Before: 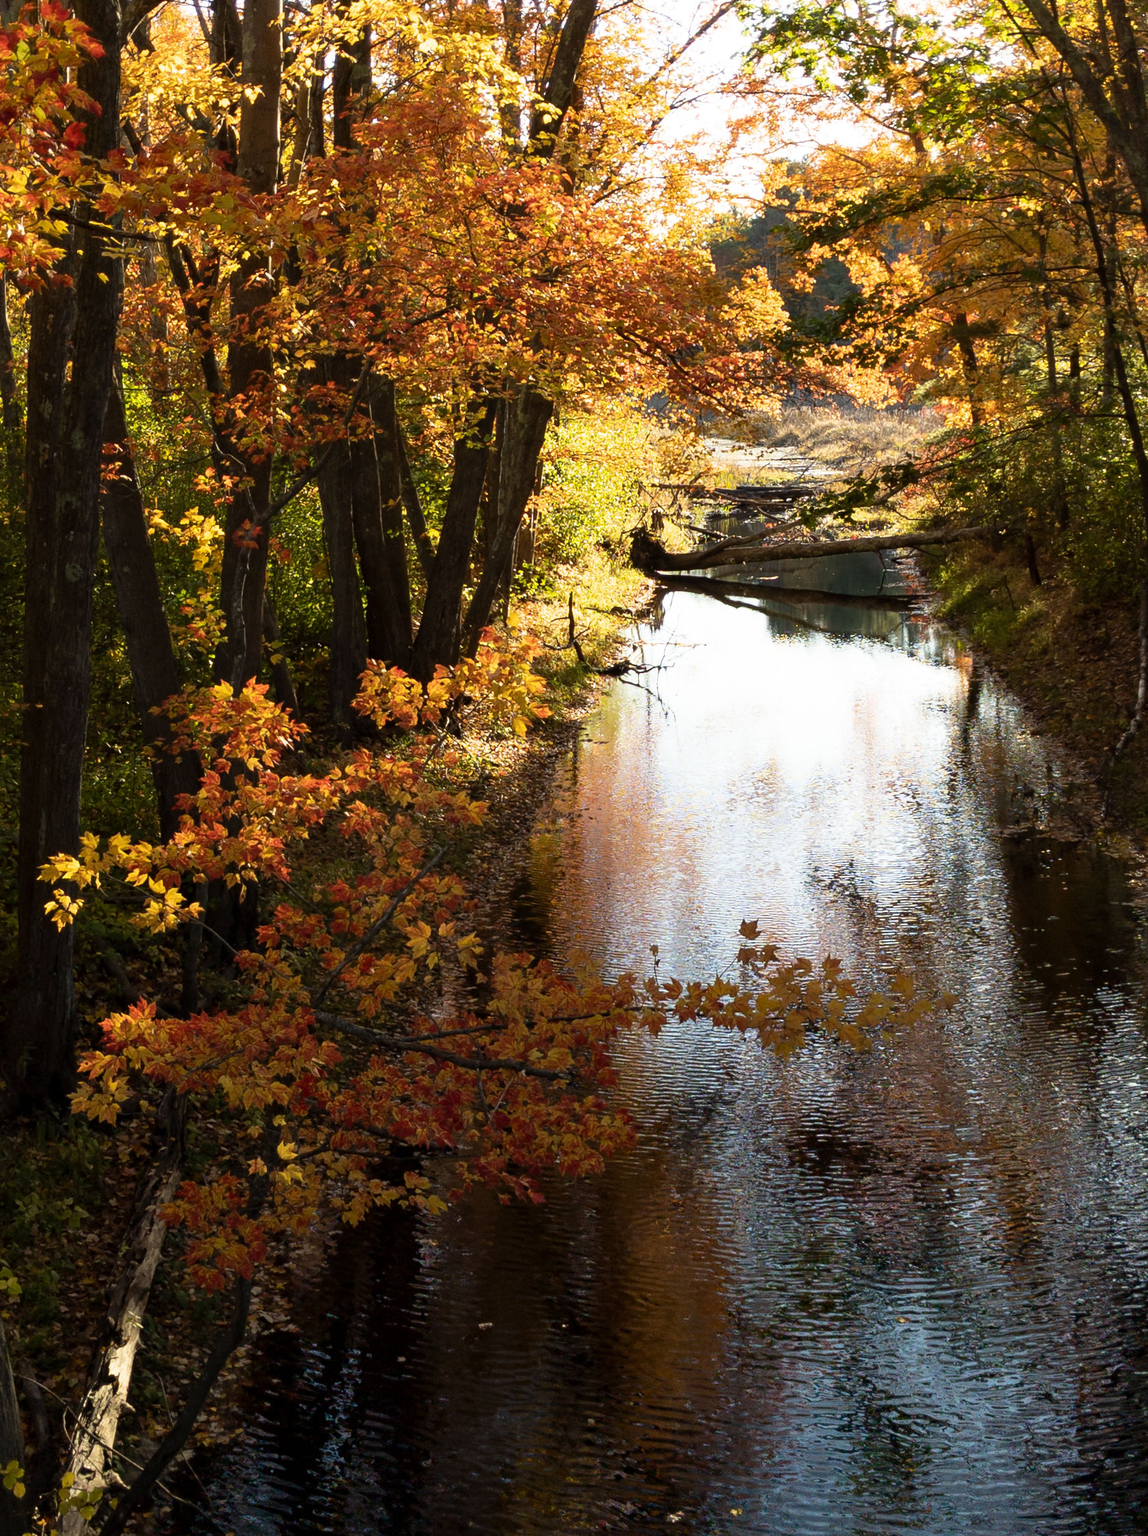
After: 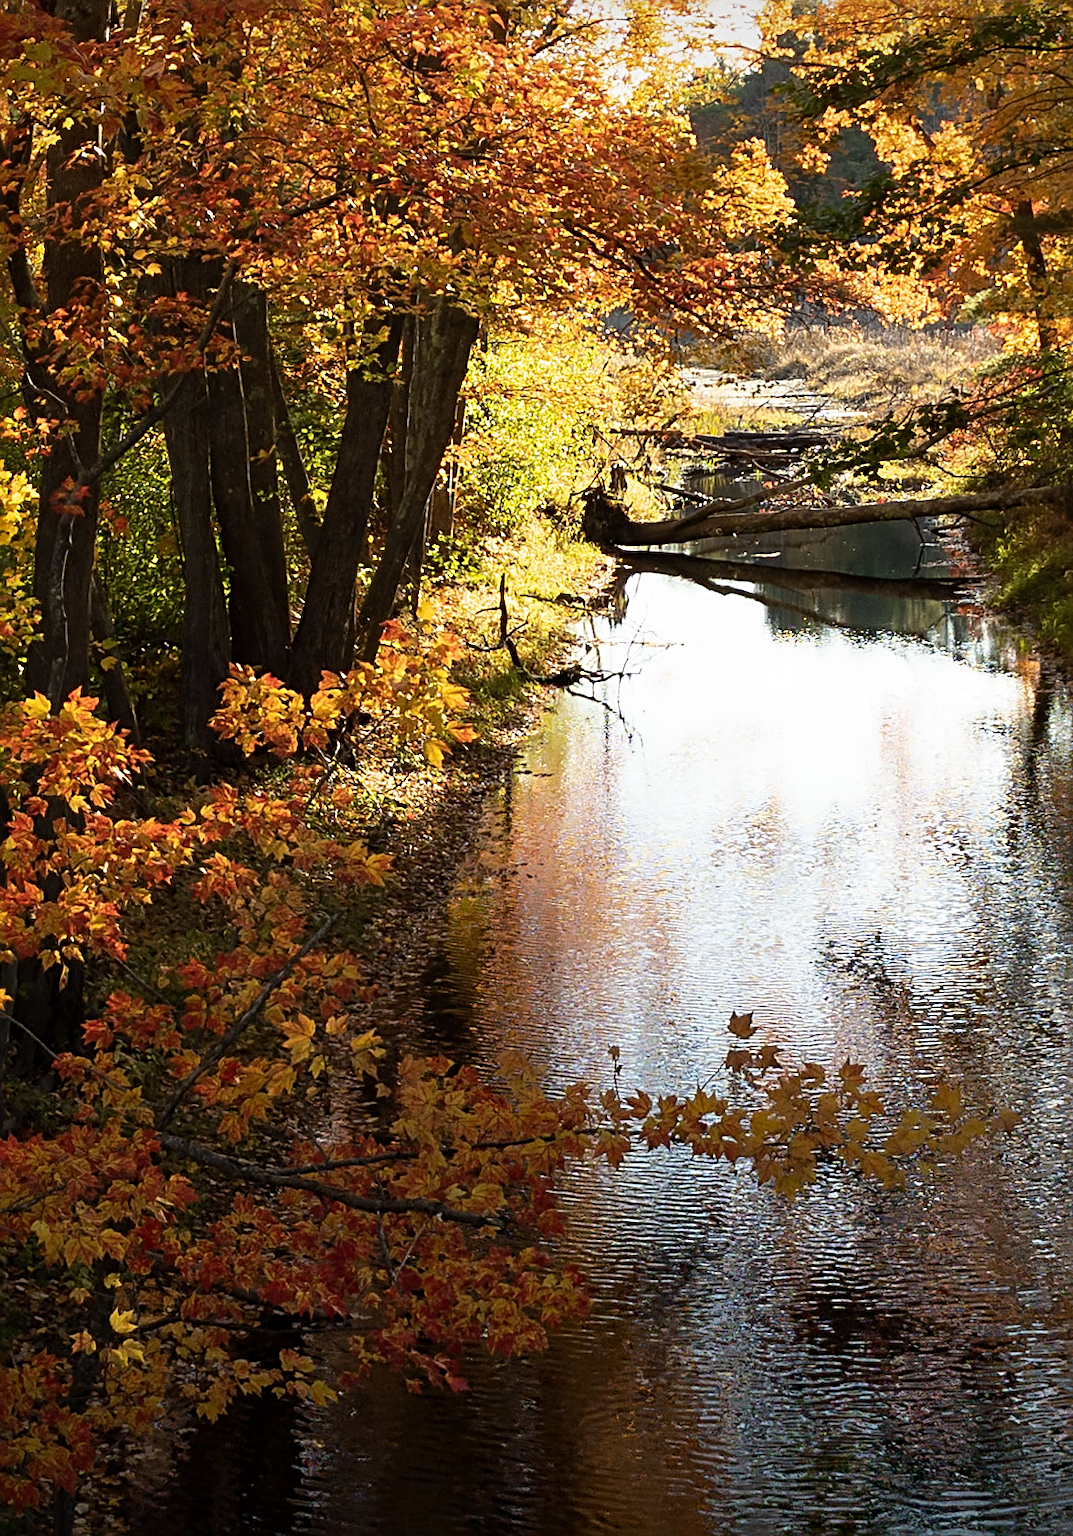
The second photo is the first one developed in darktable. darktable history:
crop and rotate: left 17.046%, top 10.659%, right 12.989%, bottom 14.553%
vignetting: fall-off start 97.23%, saturation -0.024, center (-0.033, -0.042), width/height ratio 1.179, unbound false
sharpen: radius 2.767
